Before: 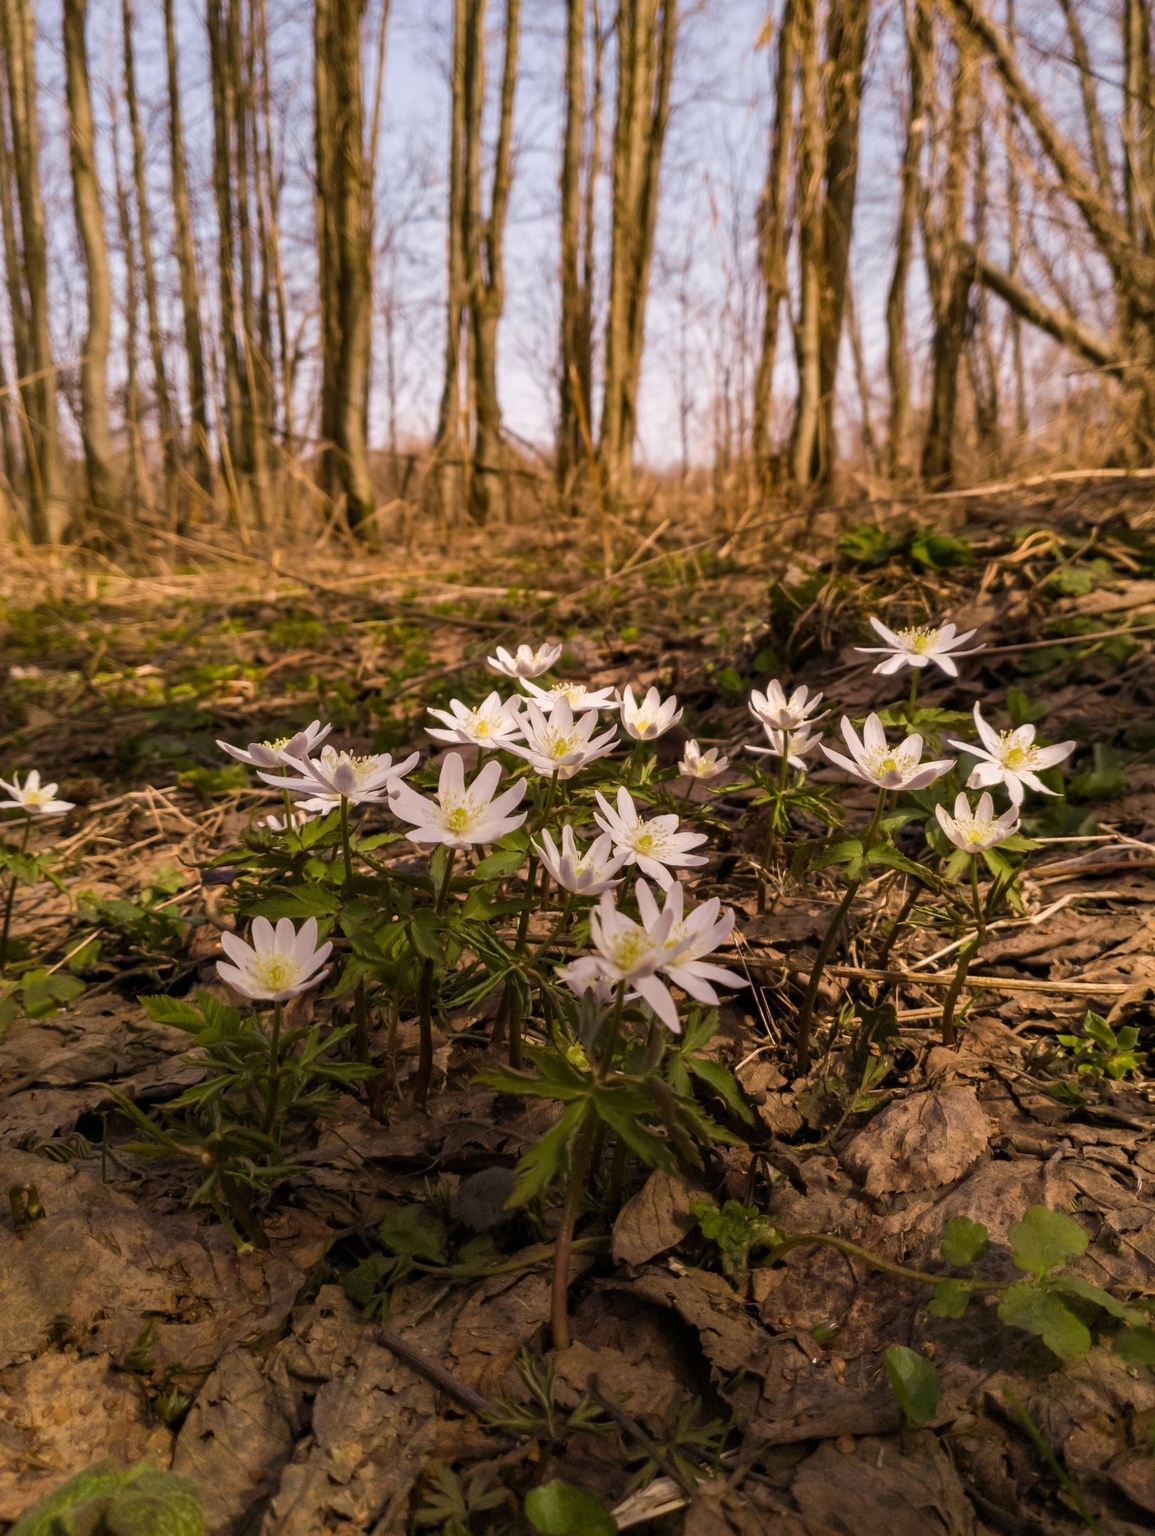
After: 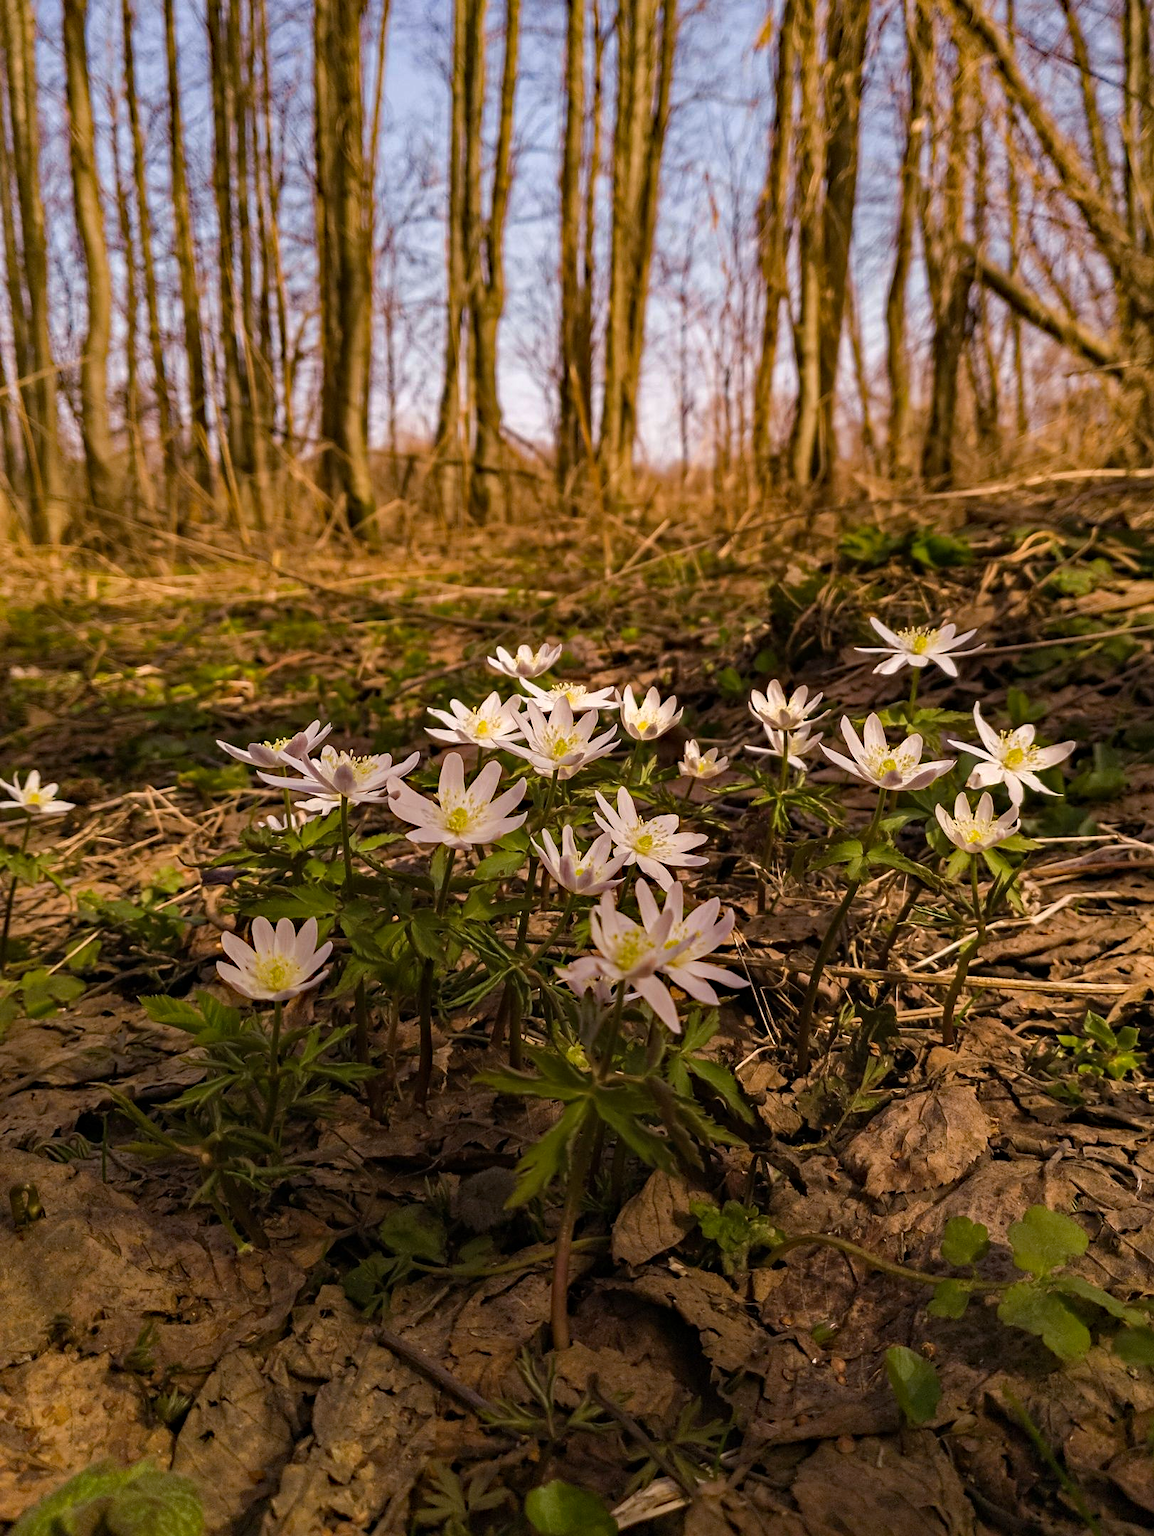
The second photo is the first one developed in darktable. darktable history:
haze removal: strength 0.503, distance 0.436, adaptive false
sharpen: radius 1.912, amount 0.391, threshold 1.47
